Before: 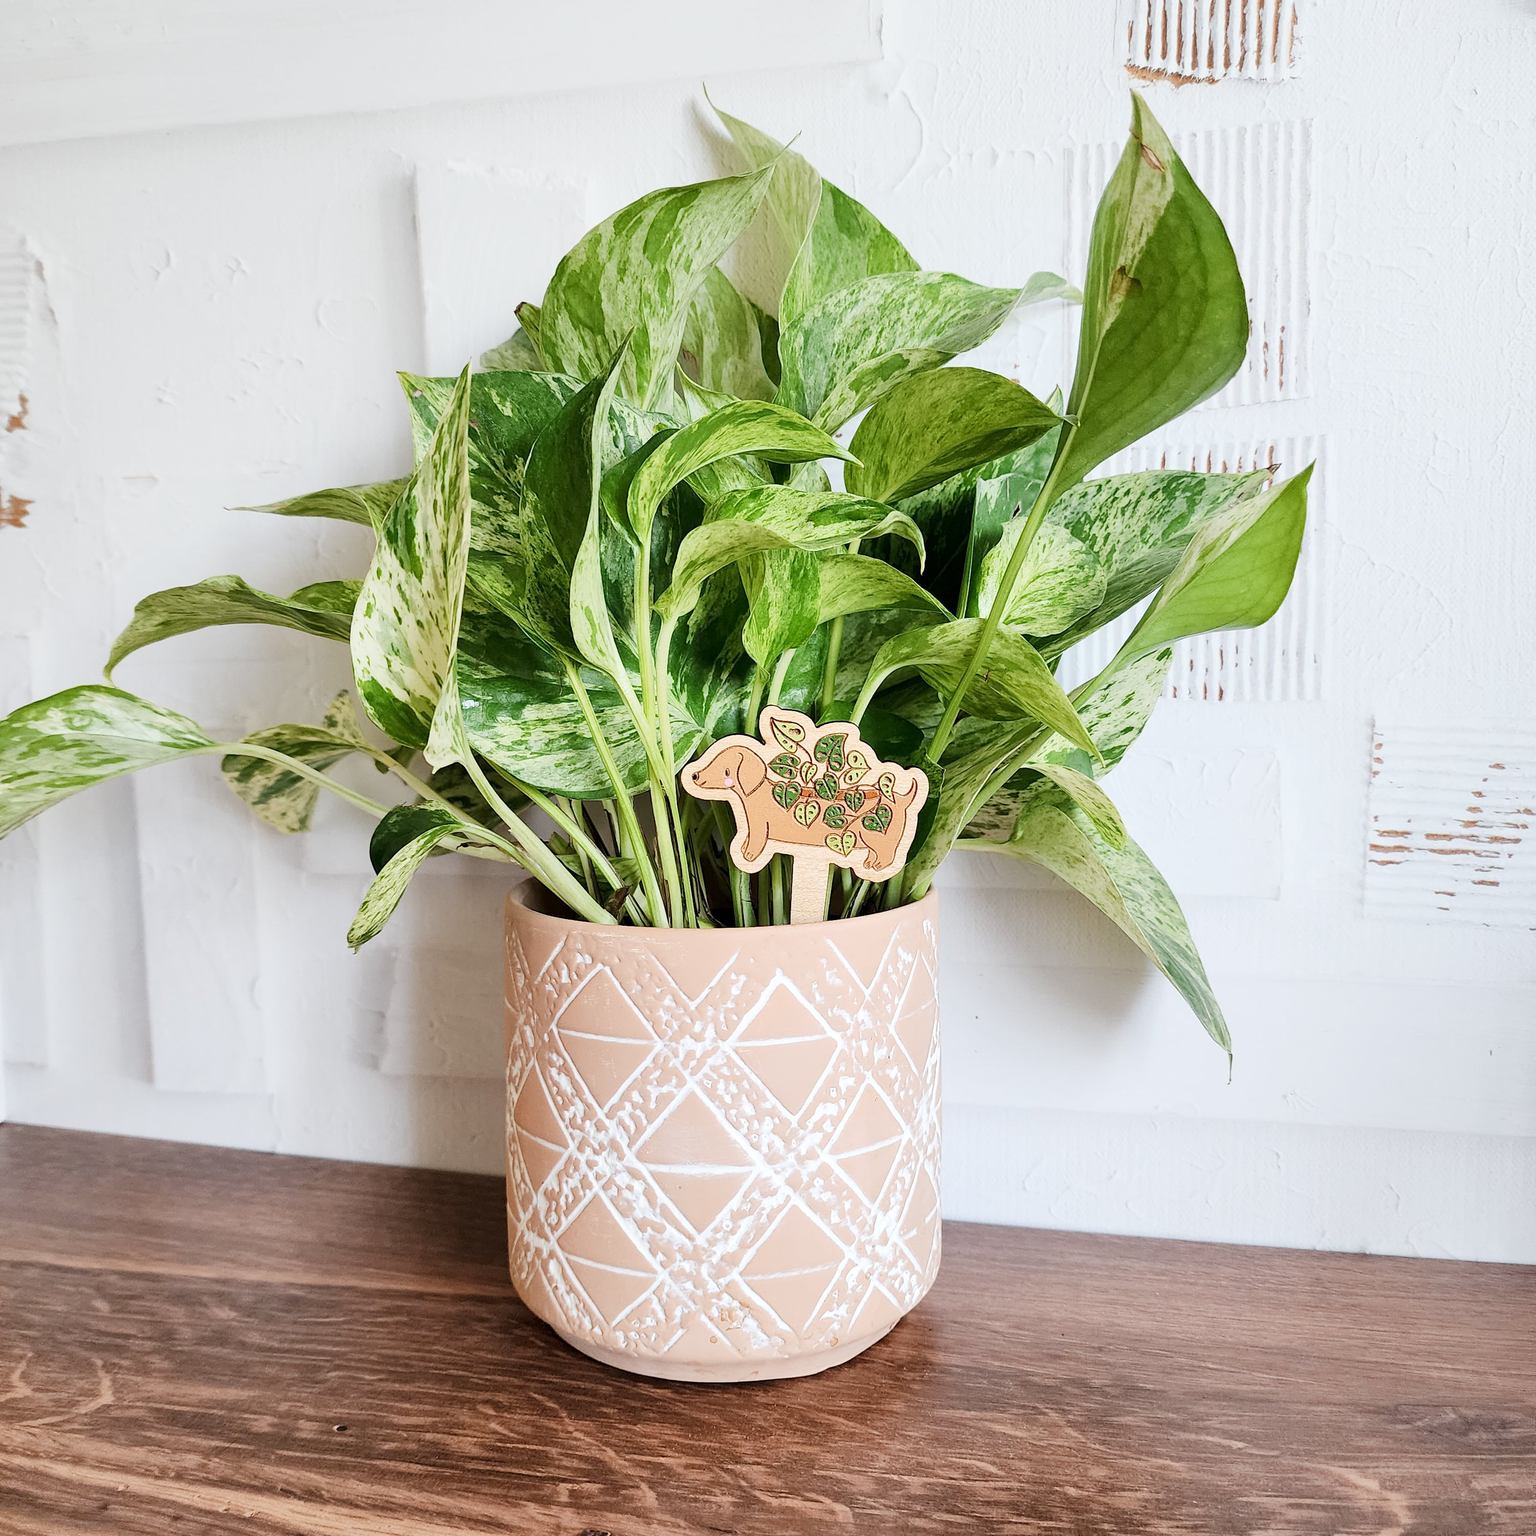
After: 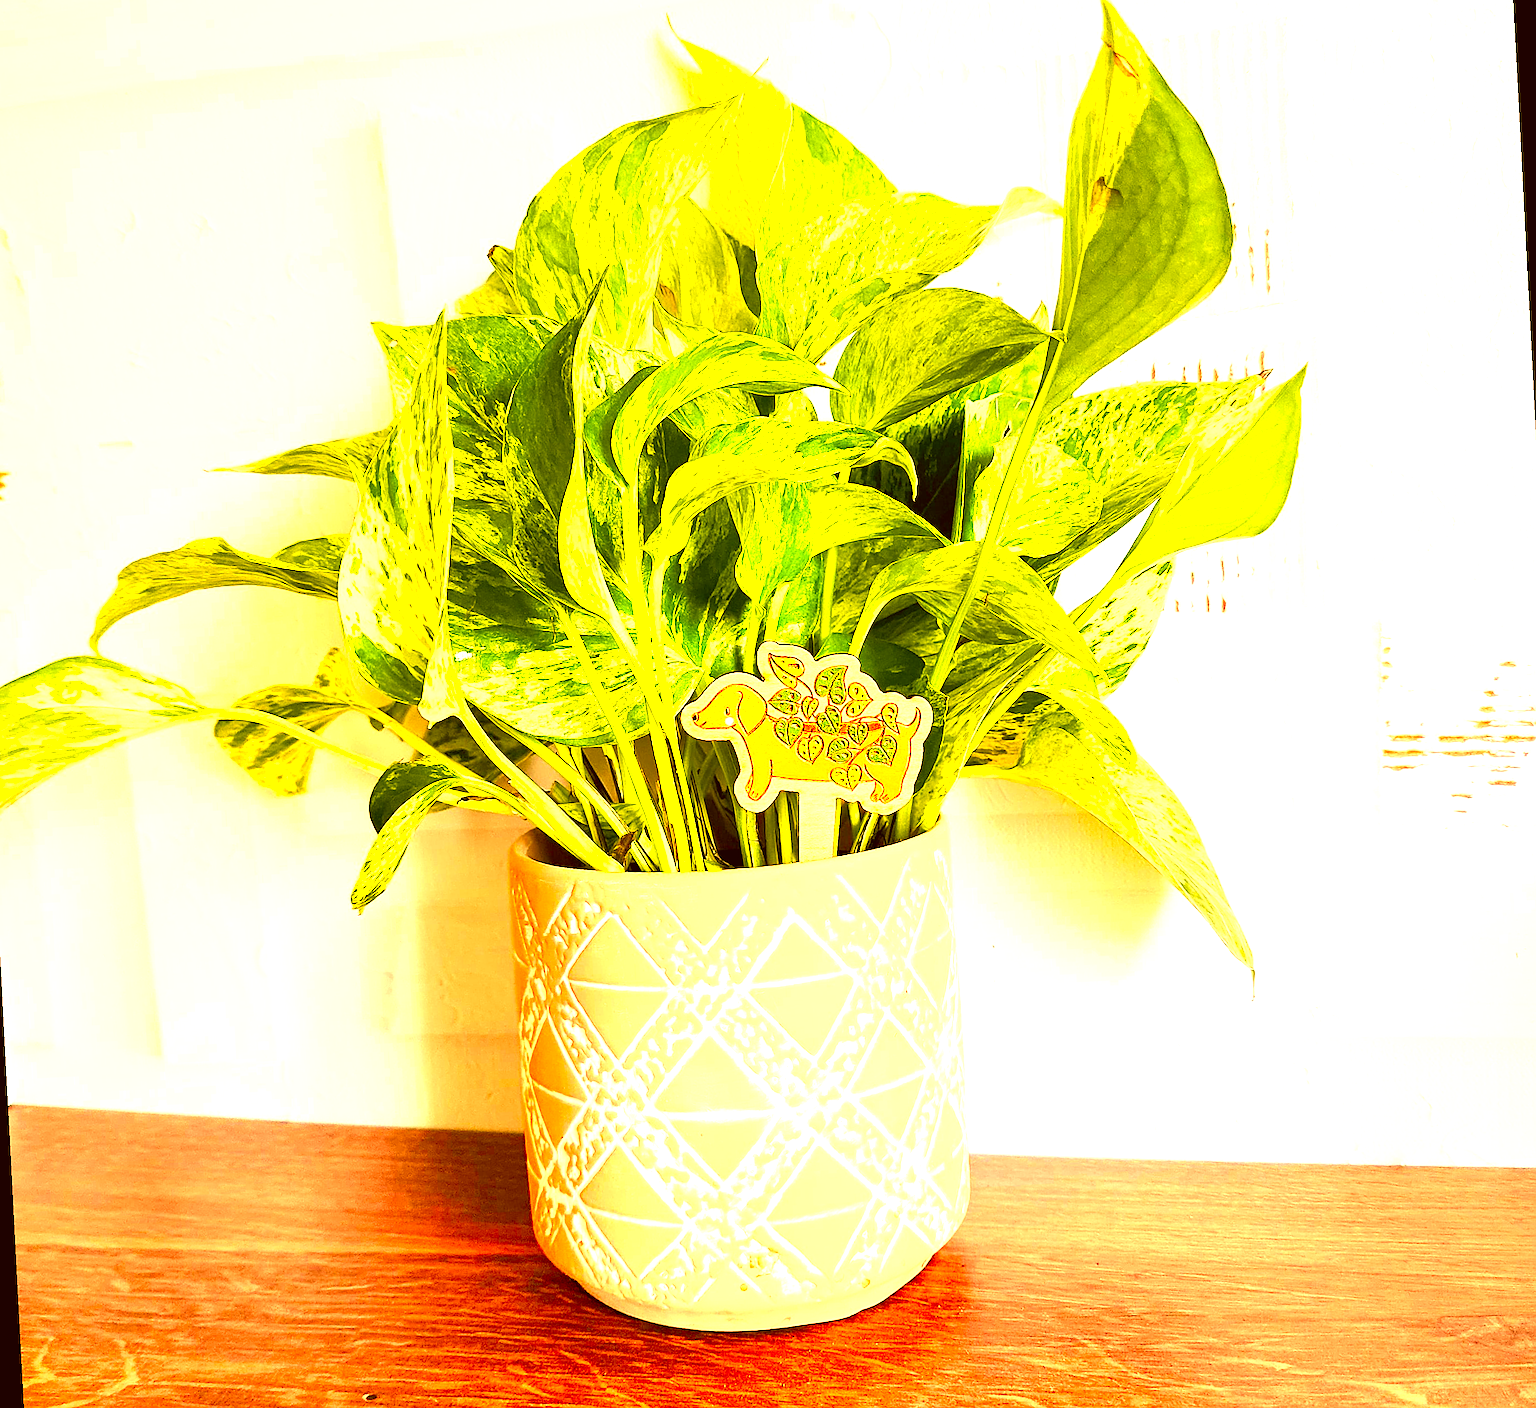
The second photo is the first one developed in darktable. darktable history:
sharpen: on, module defaults
exposure: black level correction 0.001, exposure 1.646 EV, compensate exposure bias true, compensate highlight preservation false
color correction: highlights a* 10.44, highlights b* 30.04, shadows a* 2.73, shadows b* 17.51, saturation 1.72
rotate and perspective: rotation -3°, crop left 0.031, crop right 0.968, crop top 0.07, crop bottom 0.93
tone curve: curves: ch0 [(0, 0.024) (0.119, 0.146) (0.474, 0.485) (0.718, 0.739) (0.817, 0.839) (1, 0.998)]; ch1 [(0, 0) (0.377, 0.416) (0.439, 0.451) (0.477, 0.485) (0.501, 0.503) (0.538, 0.544) (0.58, 0.613) (0.664, 0.7) (0.783, 0.804) (1, 1)]; ch2 [(0, 0) (0.38, 0.405) (0.463, 0.456) (0.498, 0.497) (0.524, 0.535) (0.578, 0.576) (0.648, 0.665) (1, 1)], color space Lab, independent channels, preserve colors none
